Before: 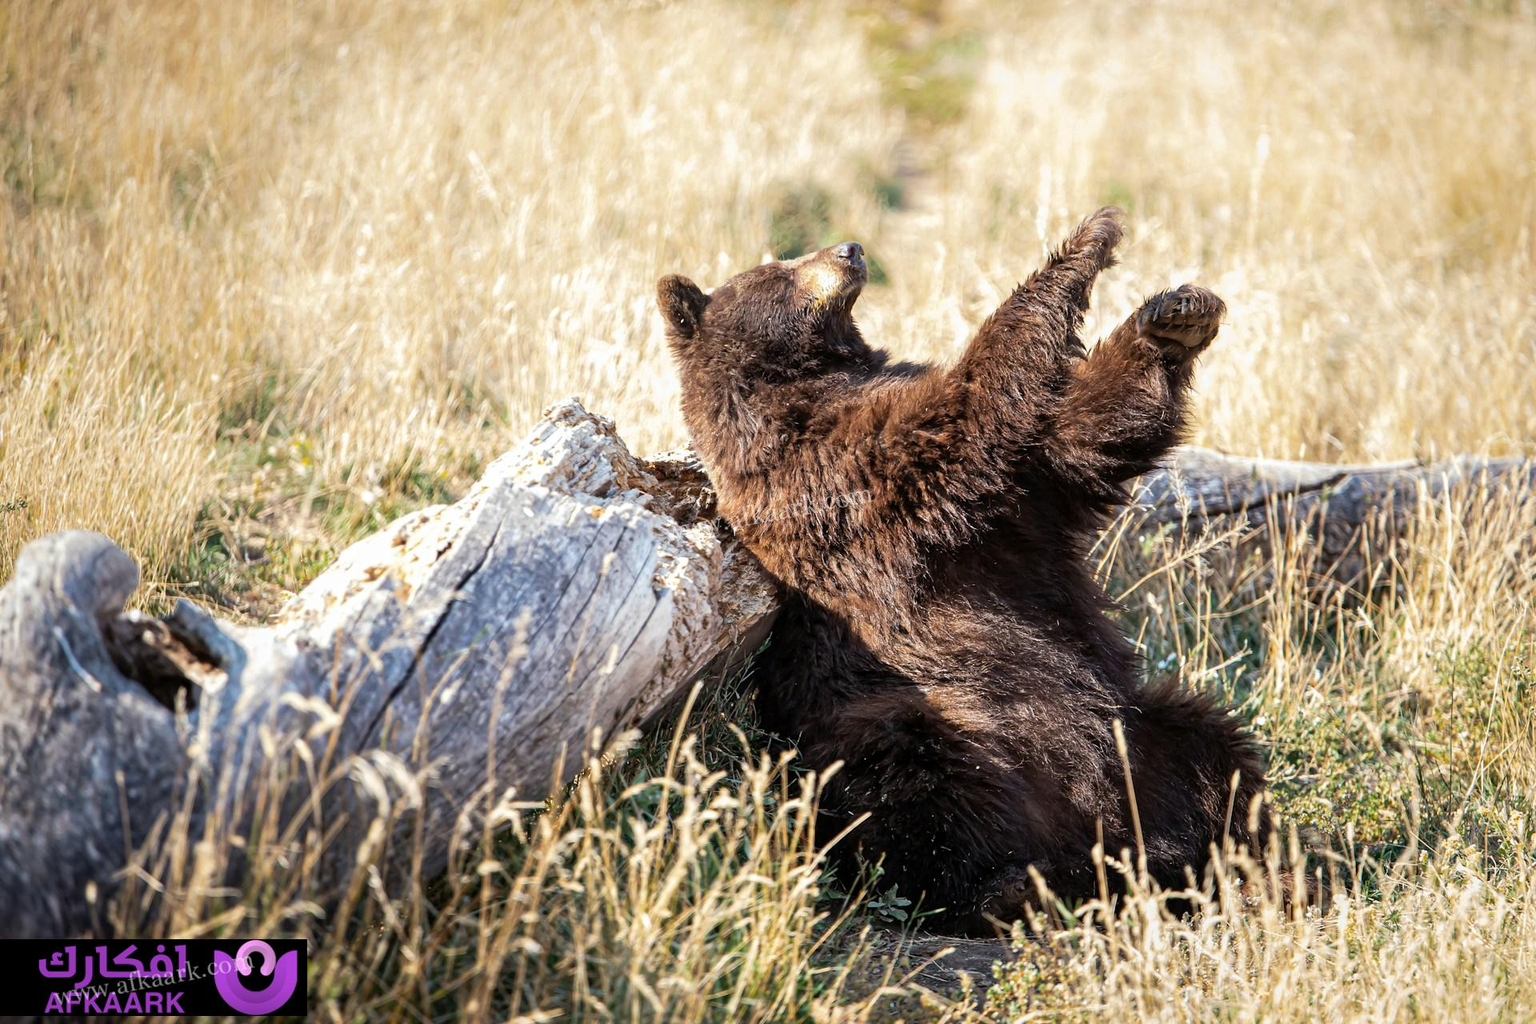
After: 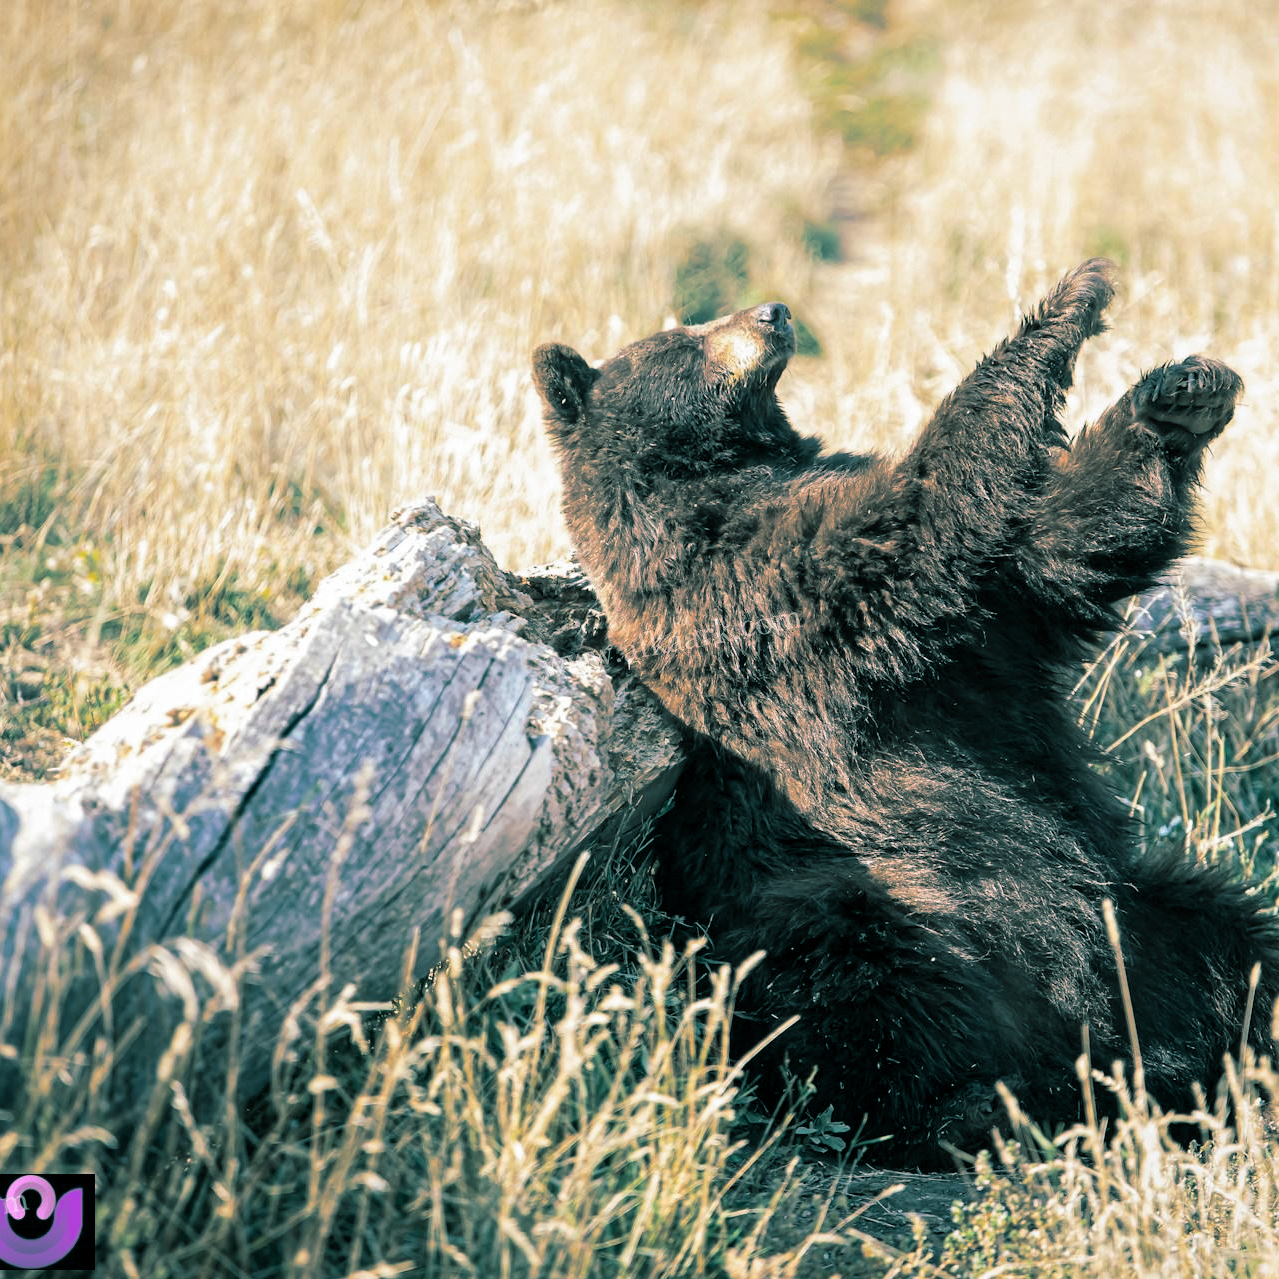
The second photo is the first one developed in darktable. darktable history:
split-toning: shadows › hue 183.6°, shadows › saturation 0.52, highlights › hue 0°, highlights › saturation 0
crop and rotate: left 15.055%, right 18.278%
